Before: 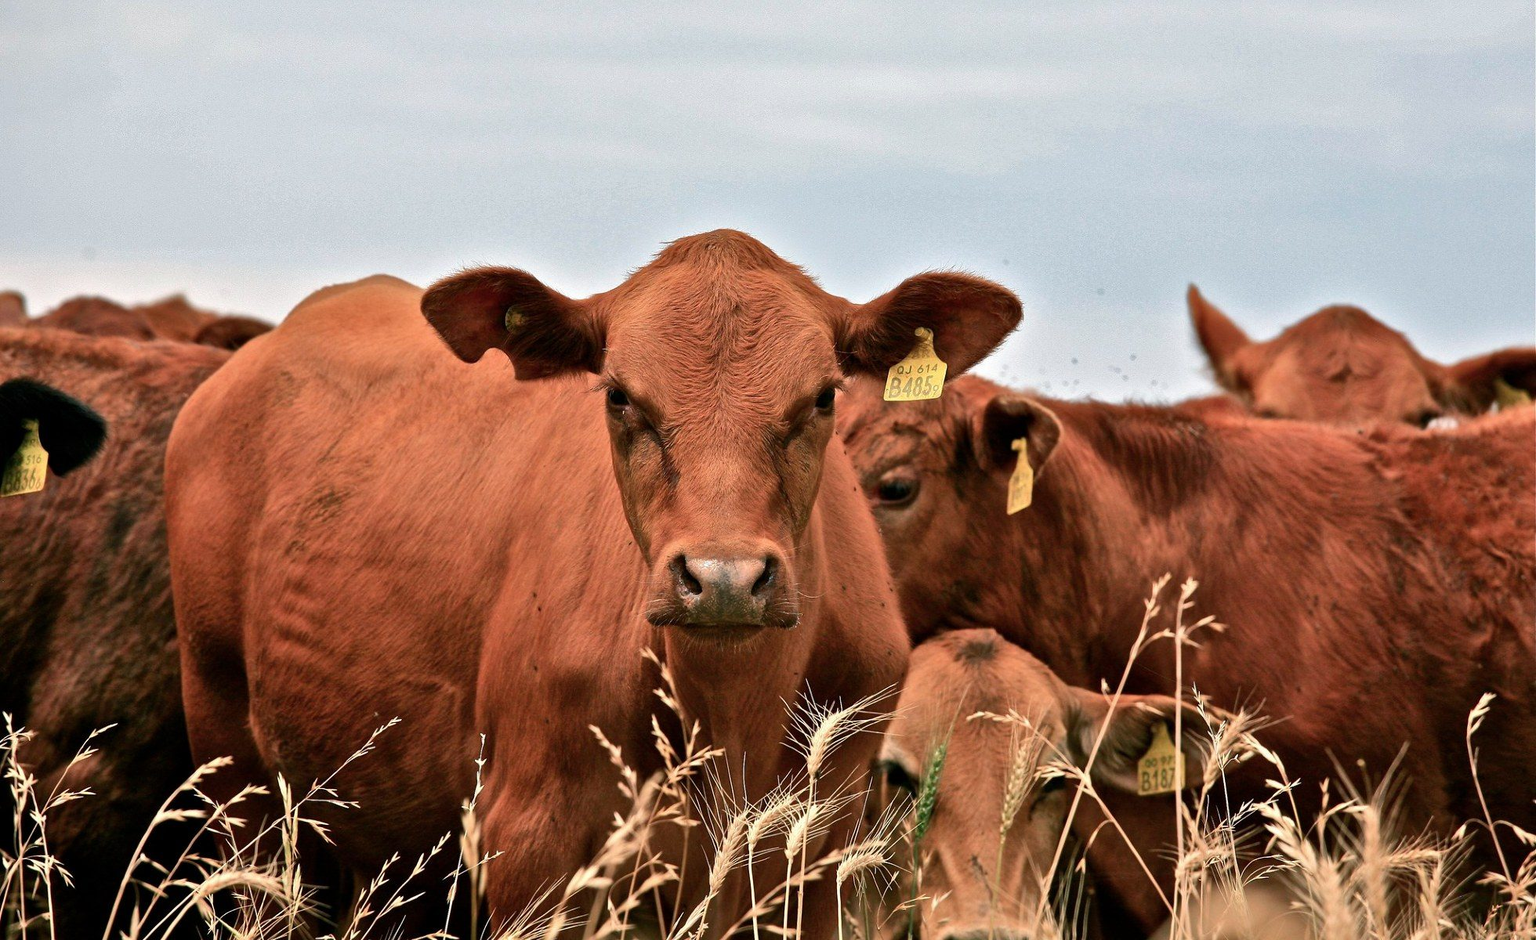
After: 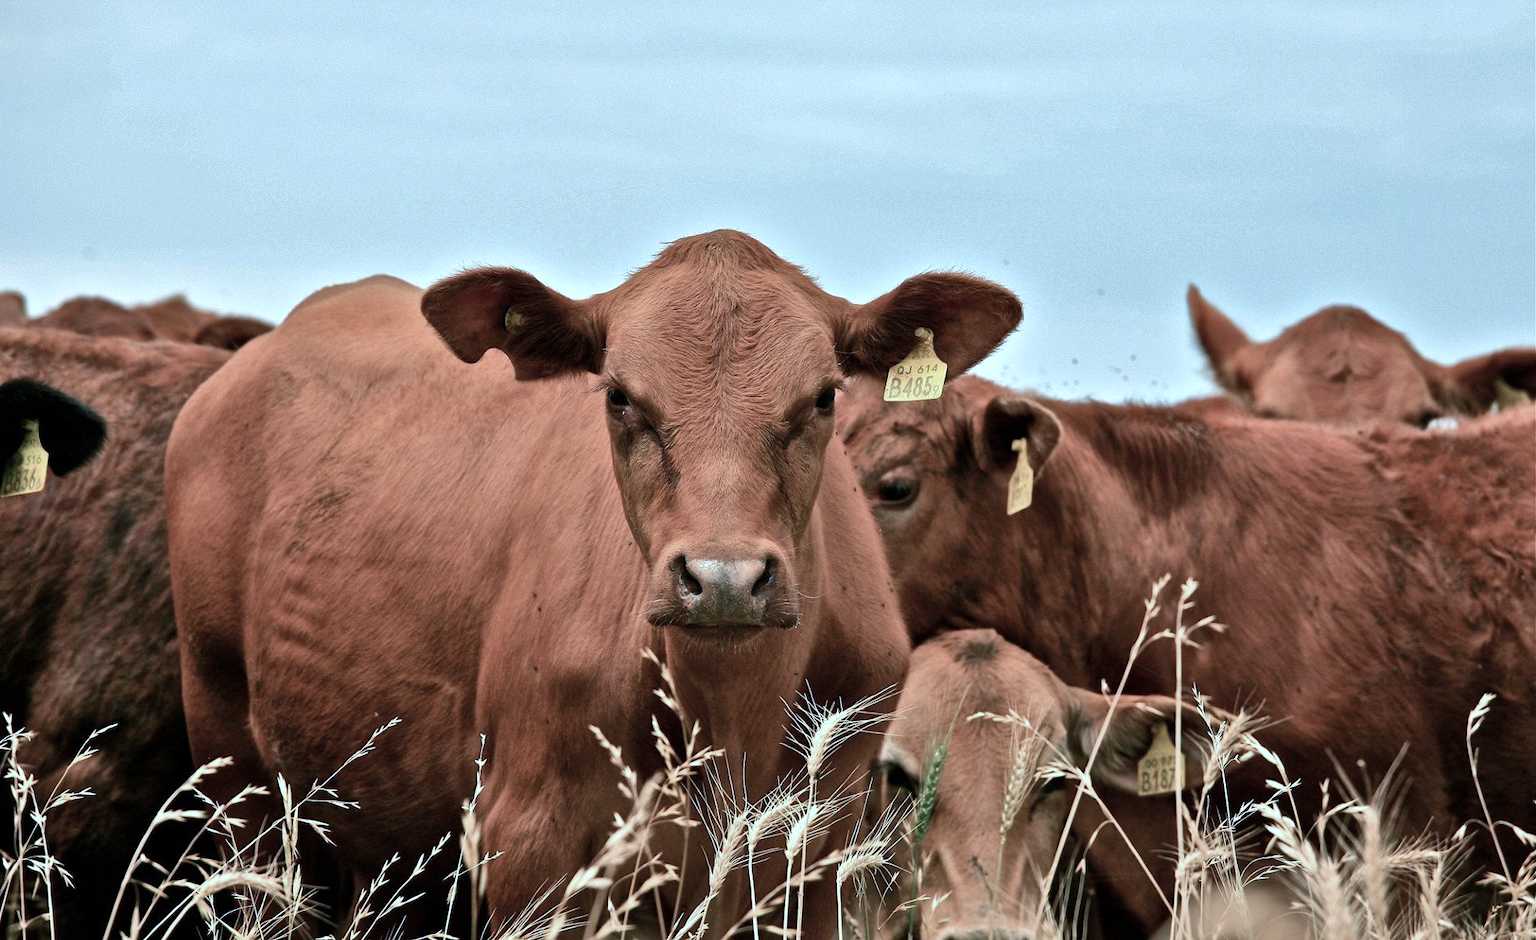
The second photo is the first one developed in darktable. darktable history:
color correction: highlights a* -12.64, highlights b* -18.1, saturation 0.7
exposure: exposure 0.078 EV, compensate highlight preservation false
